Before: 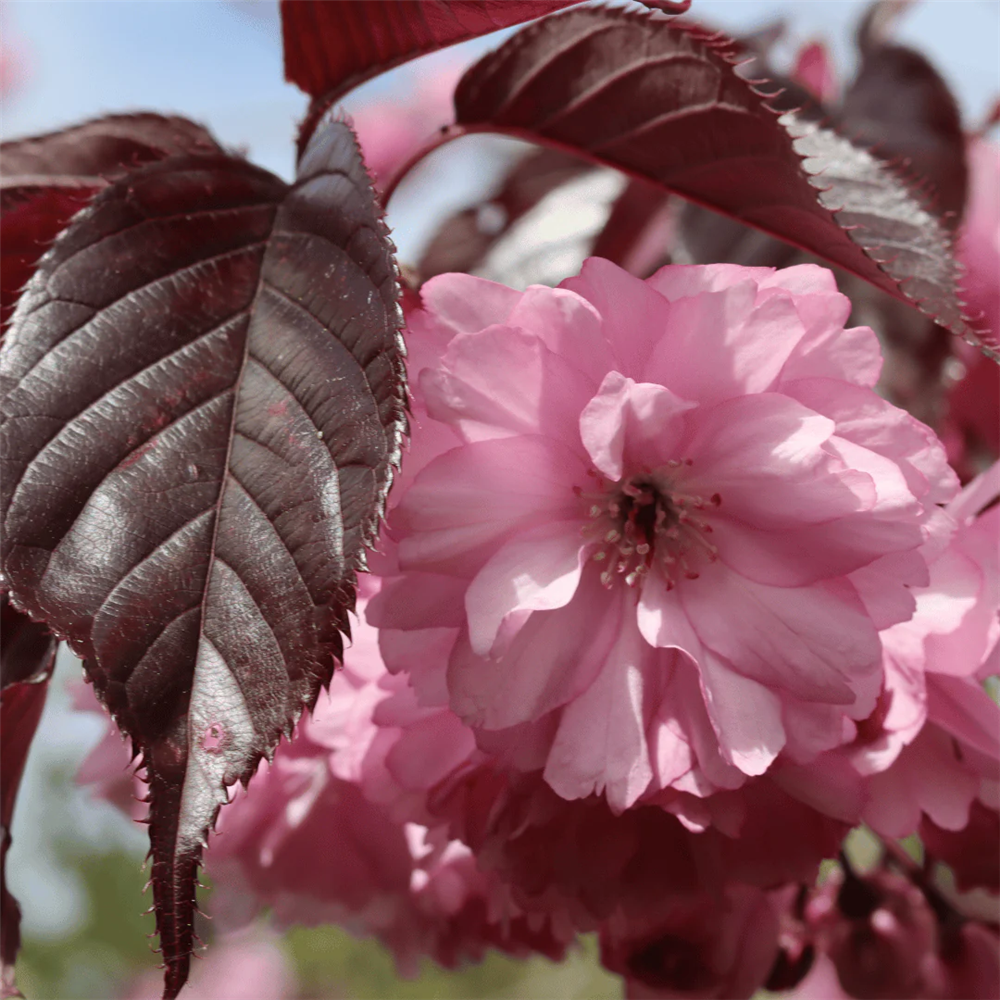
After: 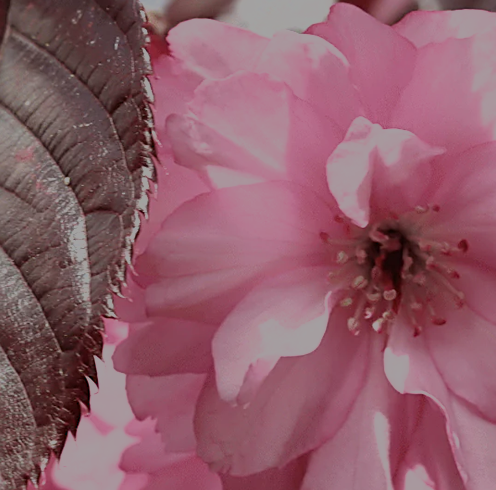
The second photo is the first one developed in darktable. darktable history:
crop: left 25.331%, top 25.479%, right 24.984%, bottom 25.448%
filmic rgb: black relative exposure -13.14 EV, white relative exposure 4.04 EV, threshold 6 EV, target white luminance 85.122%, hardness 6.28, latitude 41.17%, contrast 0.855, shadows ↔ highlights balance 8.39%, enable highlight reconstruction true
sharpen: on, module defaults
